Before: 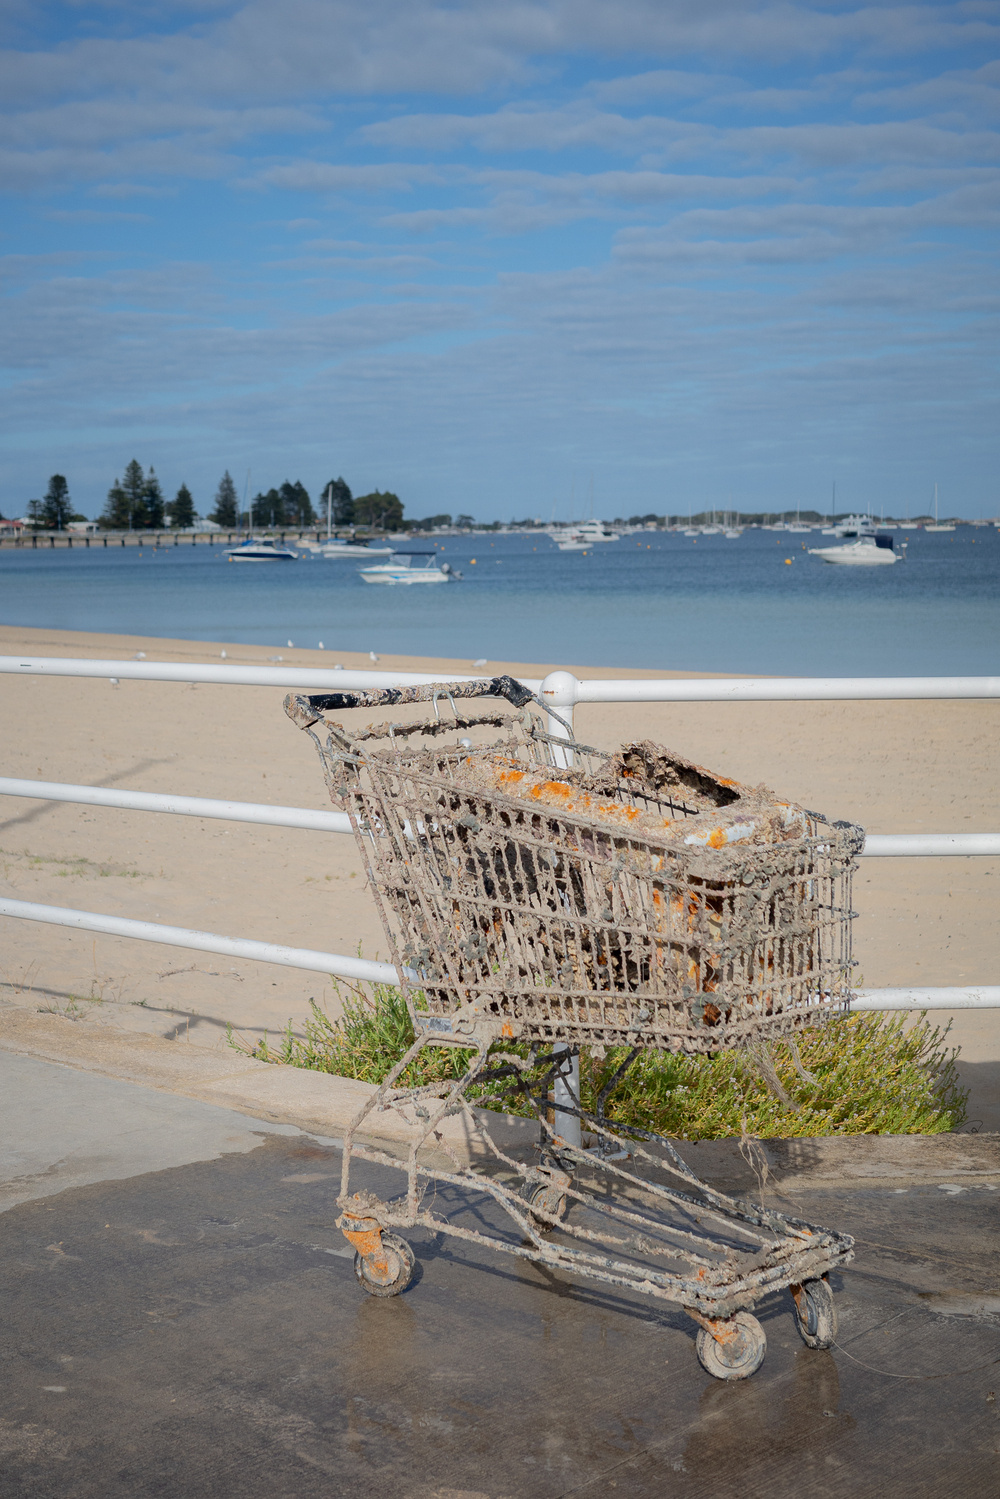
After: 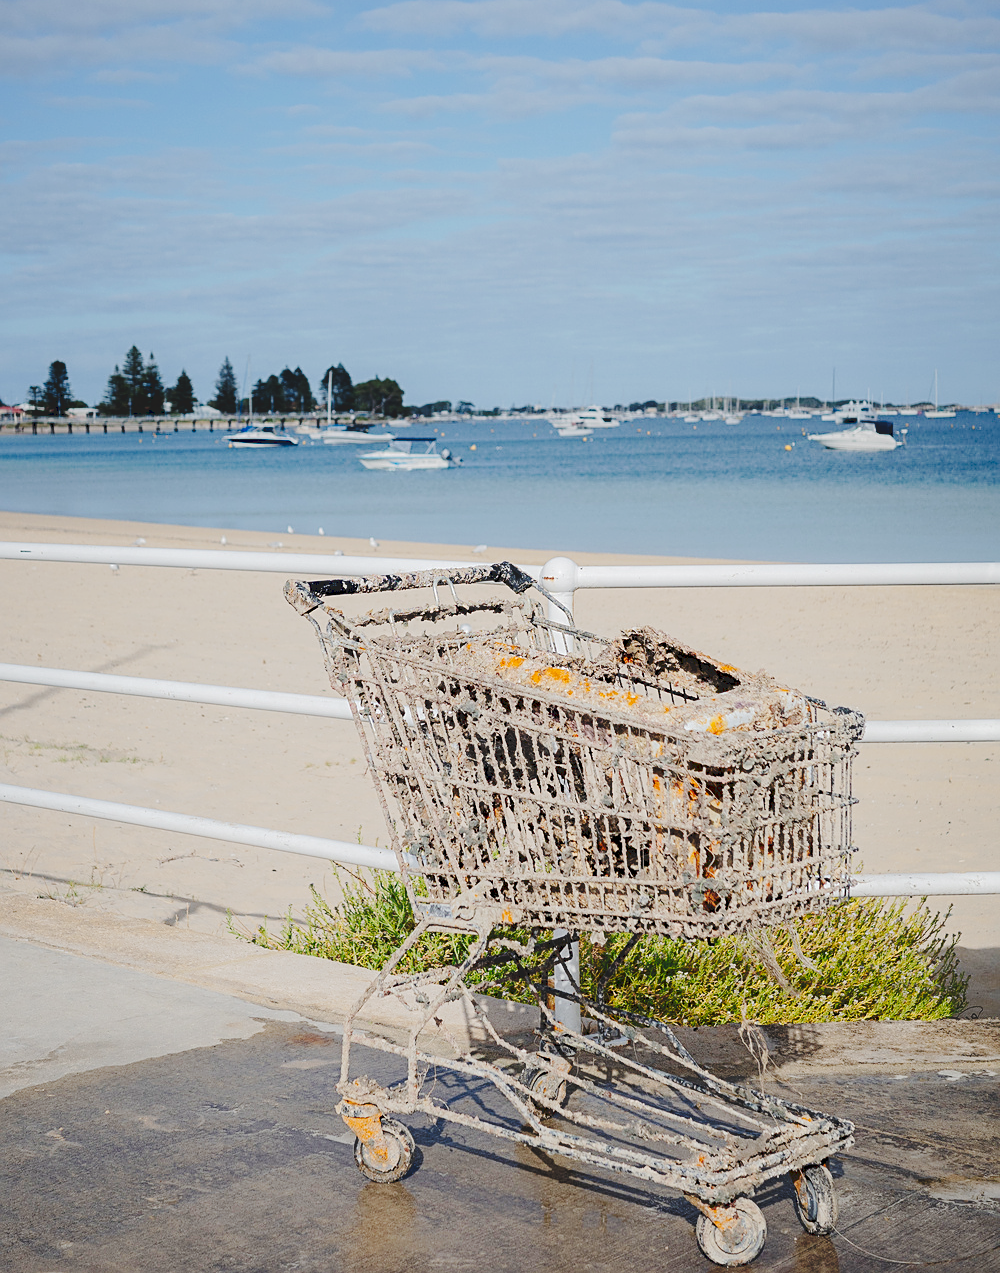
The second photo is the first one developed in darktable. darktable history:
sharpen: on, module defaults
tone curve: curves: ch0 [(0, 0) (0.003, 0.117) (0.011, 0.115) (0.025, 0.116) (0.044, 0.116) (0.069, 0.112) (0.1, 0.113) (0.136, 0.127) (0.177, 0.148) (0.224, 0.191) (0.277, 0.249) (0.335, 0.363) (0.399, 0.479) (0.468, 0.589) (0.543, 0.664) (0.623, 0.733) (0.709, 0.799) (0.801, 0.852) (0.898, 0.914) (1, 1)], preserve colors none
crop: top 7.614%, bottom 7.454%
